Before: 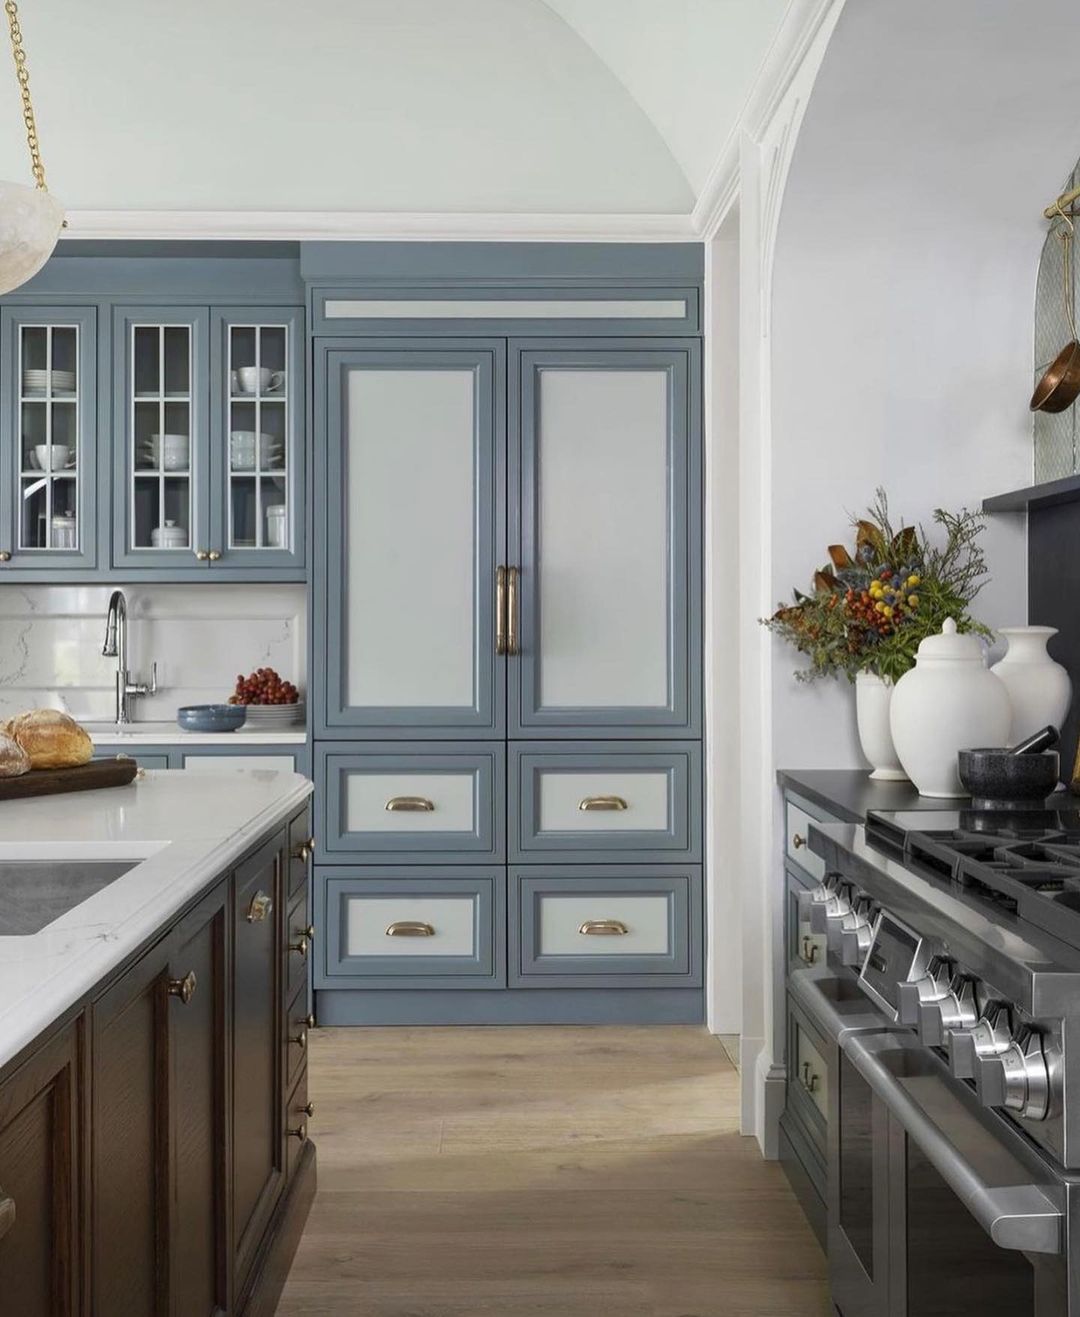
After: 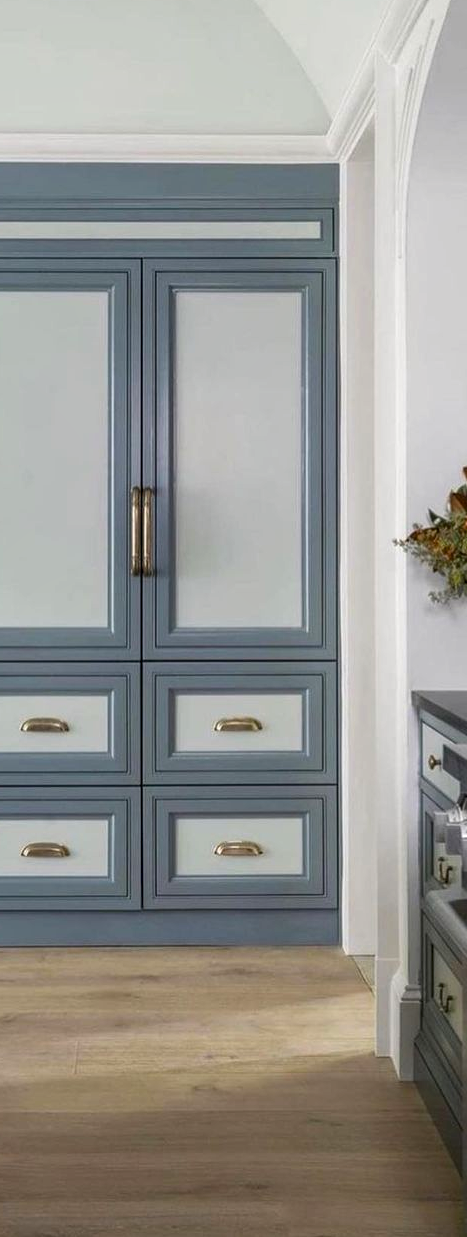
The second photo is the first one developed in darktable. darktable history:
crop: left 33.87%, top 6.007%, right 22.847%
color balance rgb: highlights gain › chroma 0.117%, highlights gain › hue 330.06°, perceptual saturation grading › global saturation 18.631%
local contrast: detail 130%
